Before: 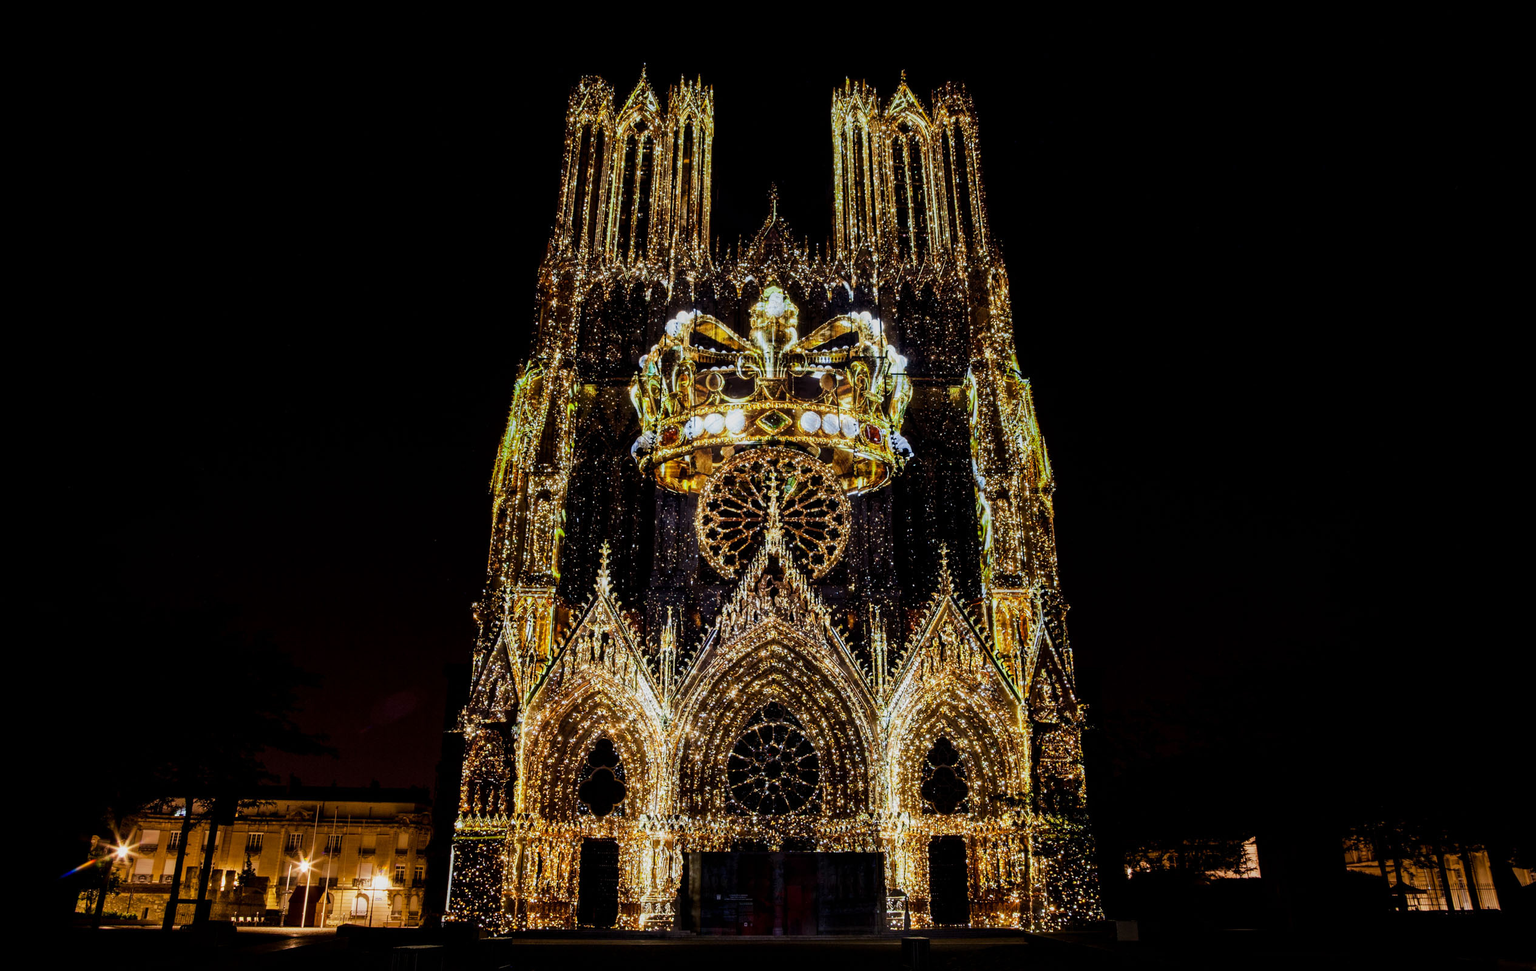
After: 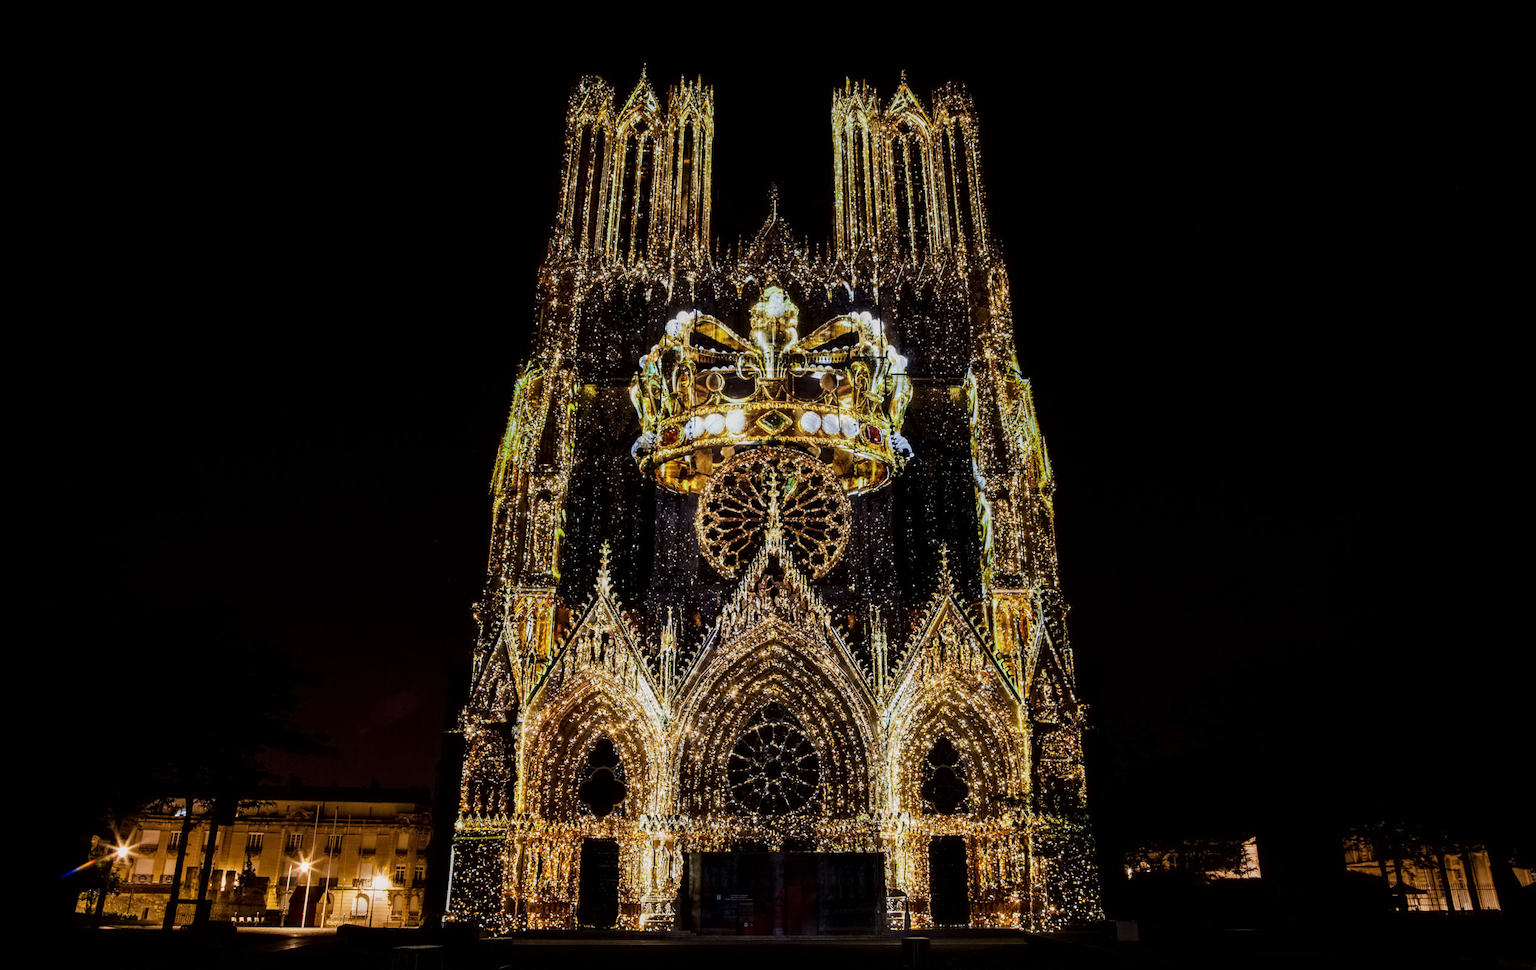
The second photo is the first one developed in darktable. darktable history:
contrast equalizer: y [[0.5 ×6], [0.5 ×6], [0.5 ×6], [0 ×6], [0, 0, 0, 0.581, 0.011, 0]]
